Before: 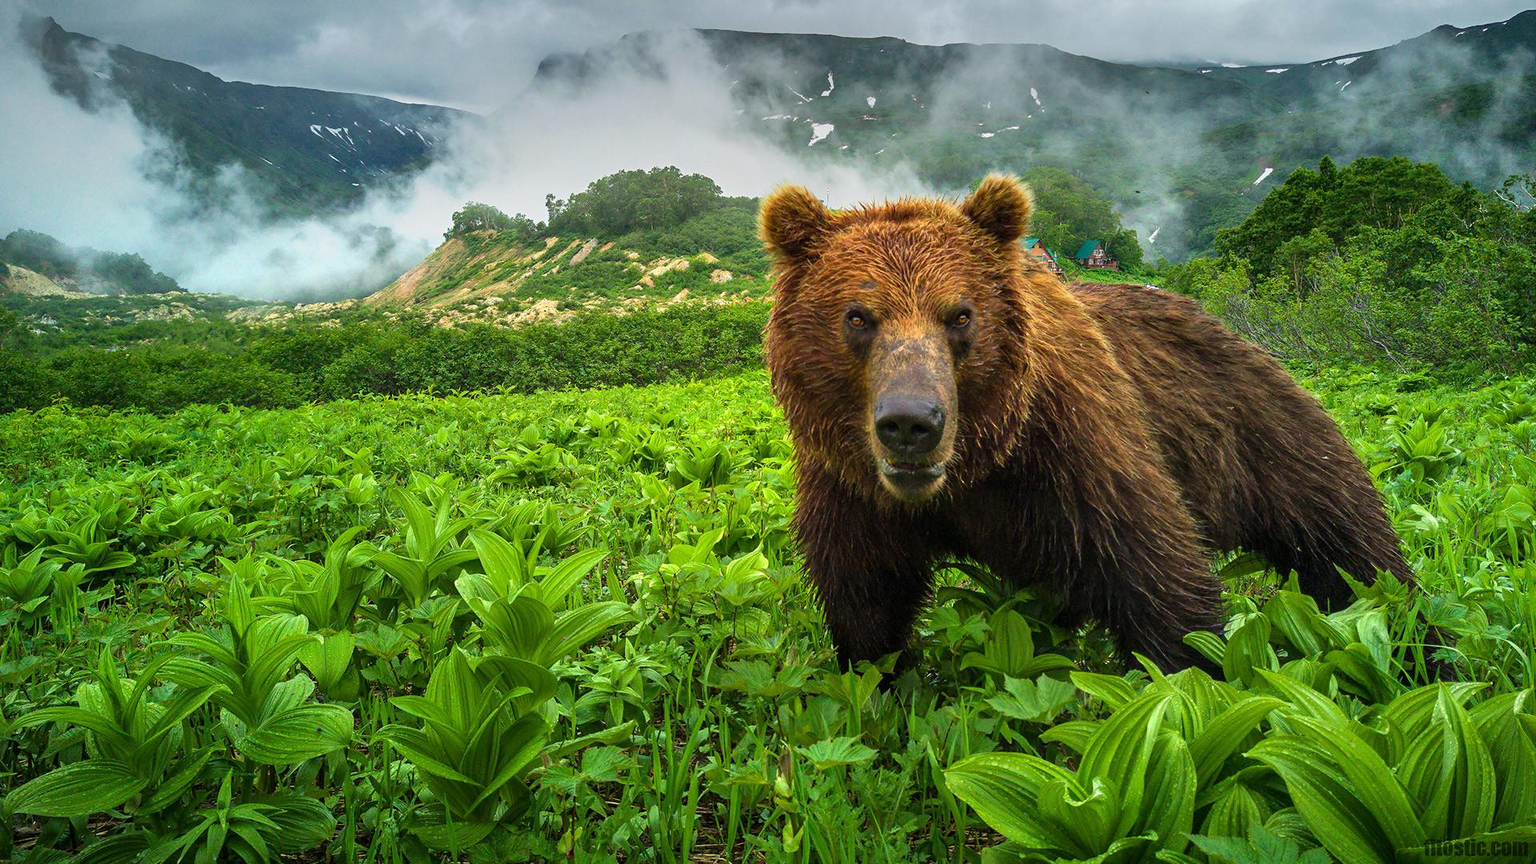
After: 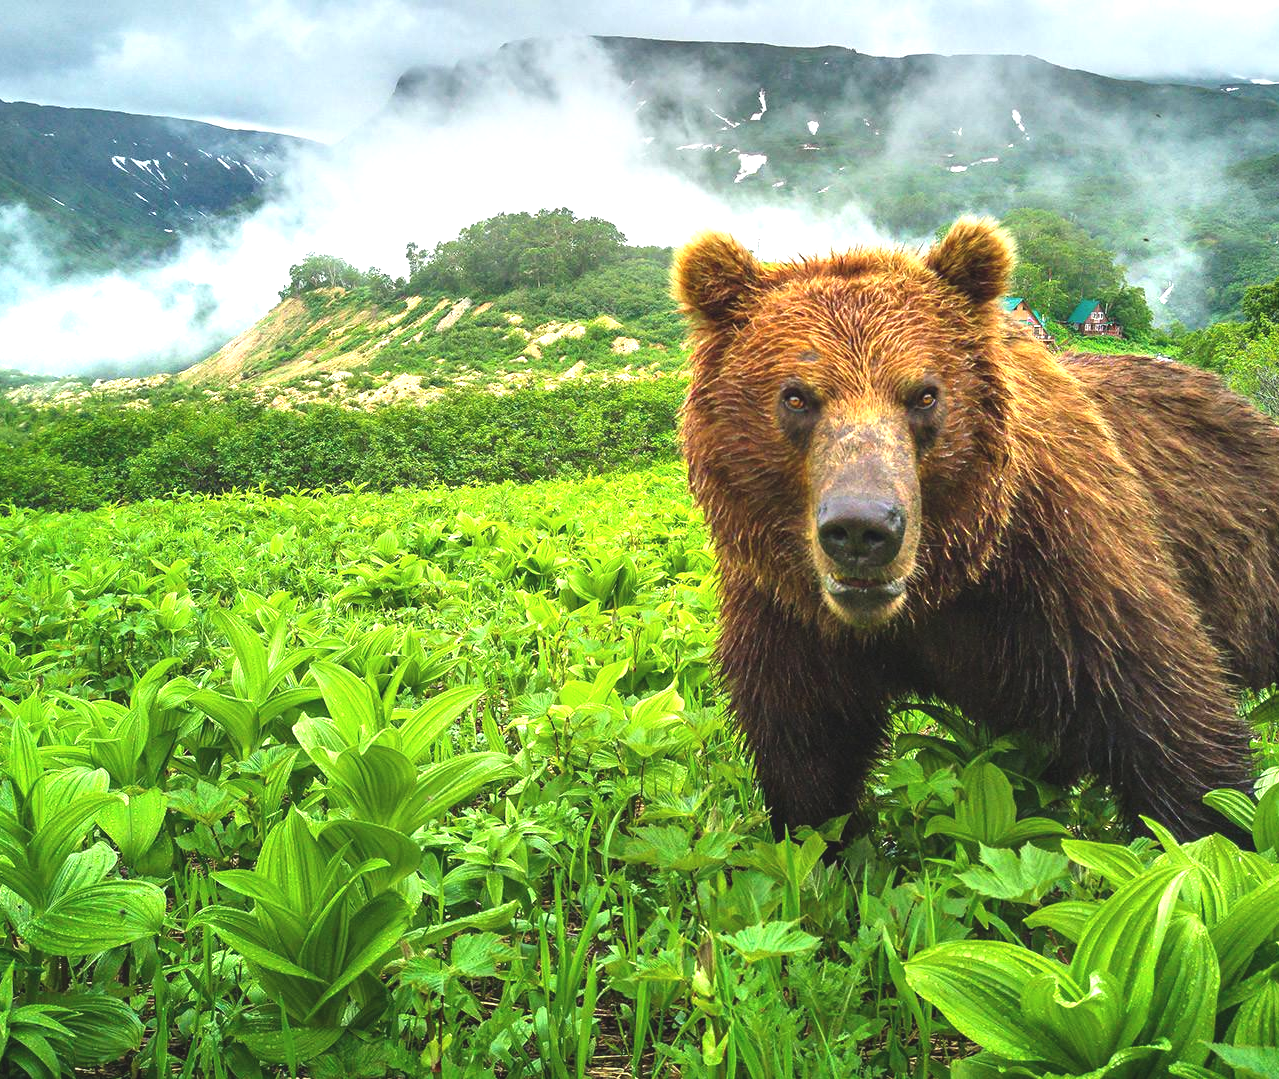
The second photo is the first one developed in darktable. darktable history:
exposure: black level correction -0.005, exposure 1.002 EV, compensate highlight preservation false
crop and rotate: left 14.38%, right 18.978%
